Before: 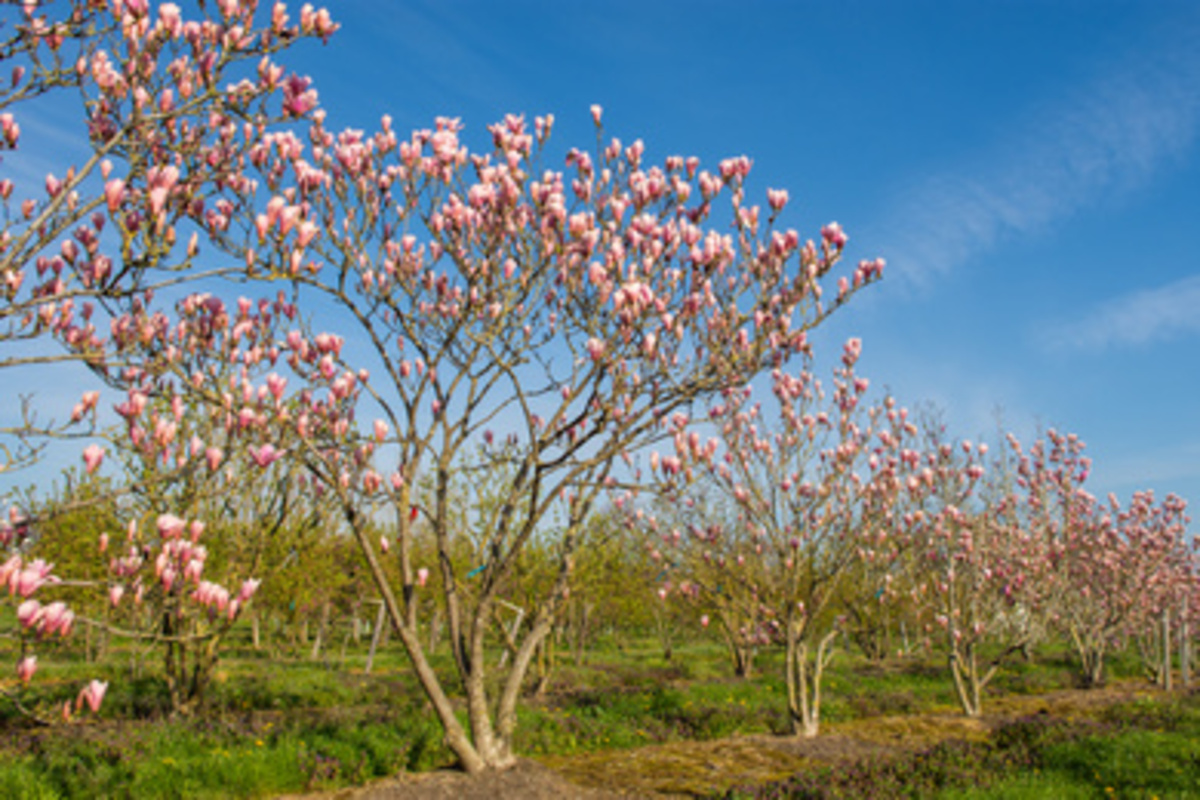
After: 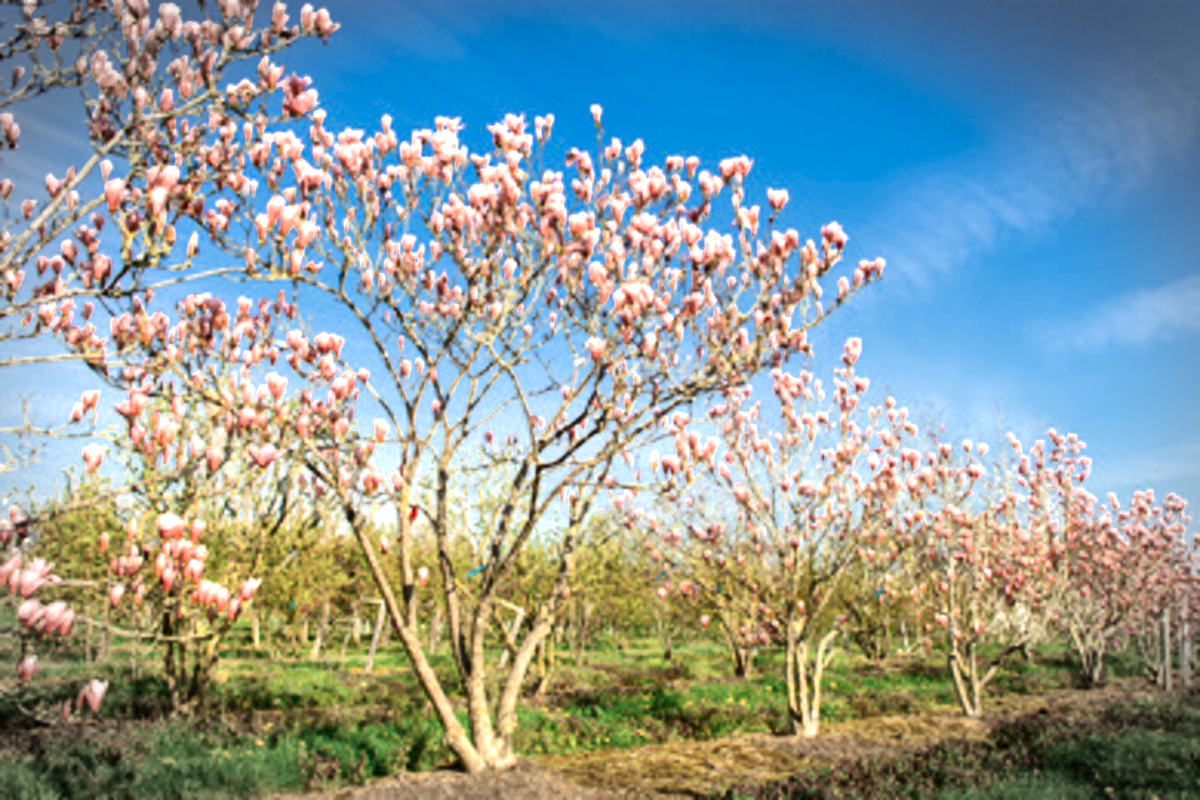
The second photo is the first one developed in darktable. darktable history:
contrast brightness saturation: contrast 0.203, brightness -0.109, saturation 0.1
exposure: black level correction 0, exposure 1.199 EV, compensate highlight preservation false
tone equalizer: -7 EV 0.136 EV
vignetting: automatic ratio true, dithering 8-bit output
color zones: curves: ch0 [(0, 0.5) (0.125, 0.4) (0.25, 0.5) (0.375, 0.4) (0.5, 0.4) (0.625, 0.35) (0.75, 0.35) (0.875, 0.5)]; ch1 [(0, 0.35) (0.125, 0.45) (0.25, 0.35) (0.375, 0.35) (0.5, 0.35) (0.625, 0.35) (0.75, 0.45) (0.875, 0.35)]; ch2 [(0, 0.6) (0.125, 0.5) (0.25, 0.5) (0.375, 0.6) (0.5, 0.6) (0.625, 0.5) (0.75, 0.5) (0.875, 0.5)]
